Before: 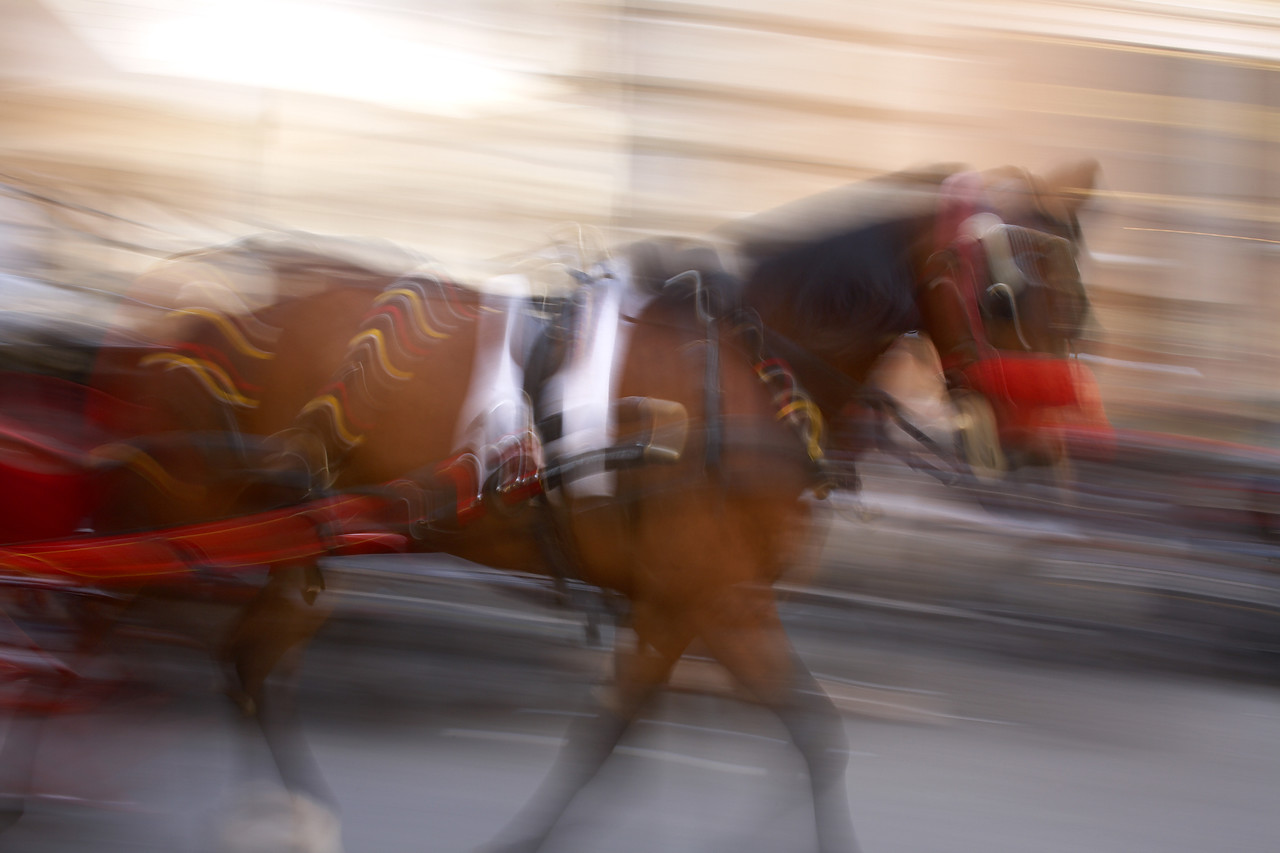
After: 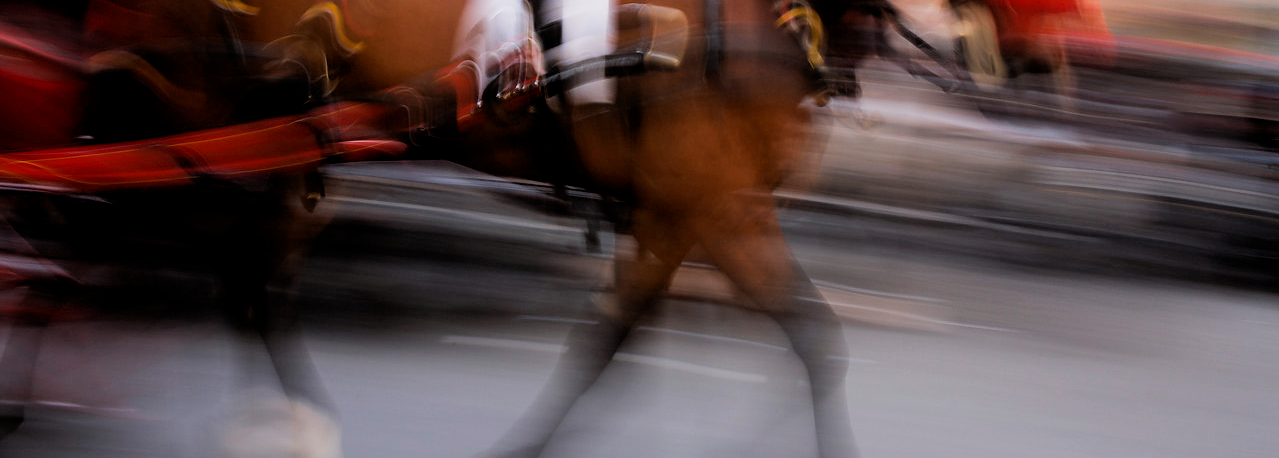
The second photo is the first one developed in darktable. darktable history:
filmic rgb: black relative exposure -5 EV, hardness 2.88, contrast 1.3, highlights saturation mix -30%
crop and rotate: top 46.237%
rgb levels: levels [[0.01, 0.419, 0.839], [0, 0.5, 1], [0, 0.5, 1]]
